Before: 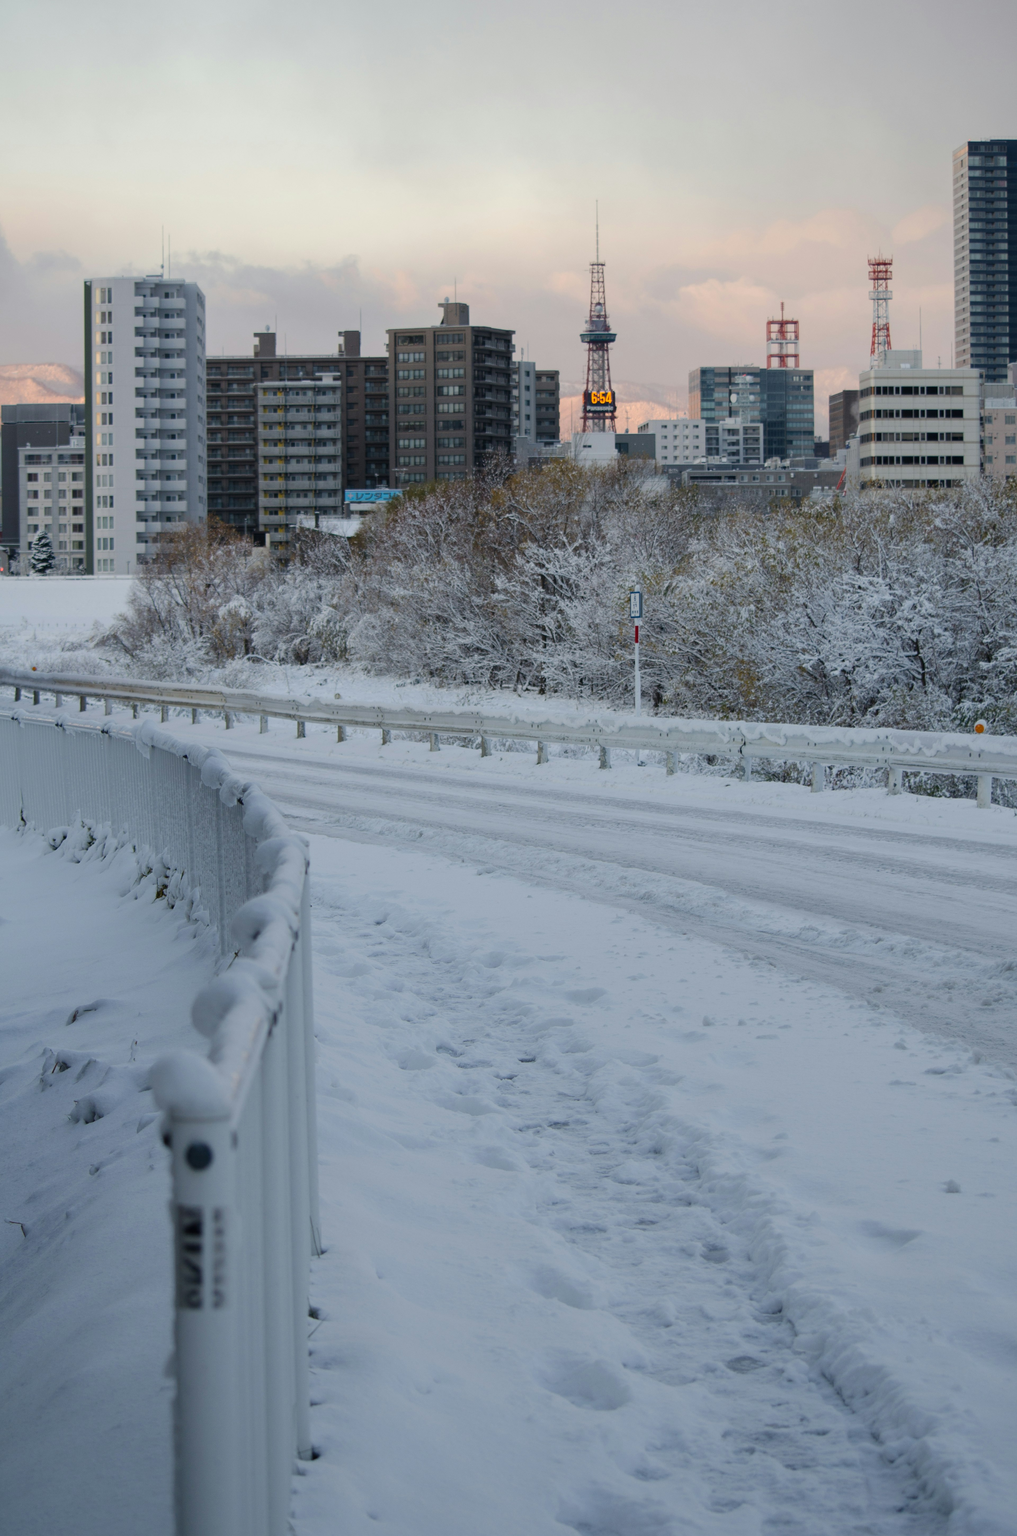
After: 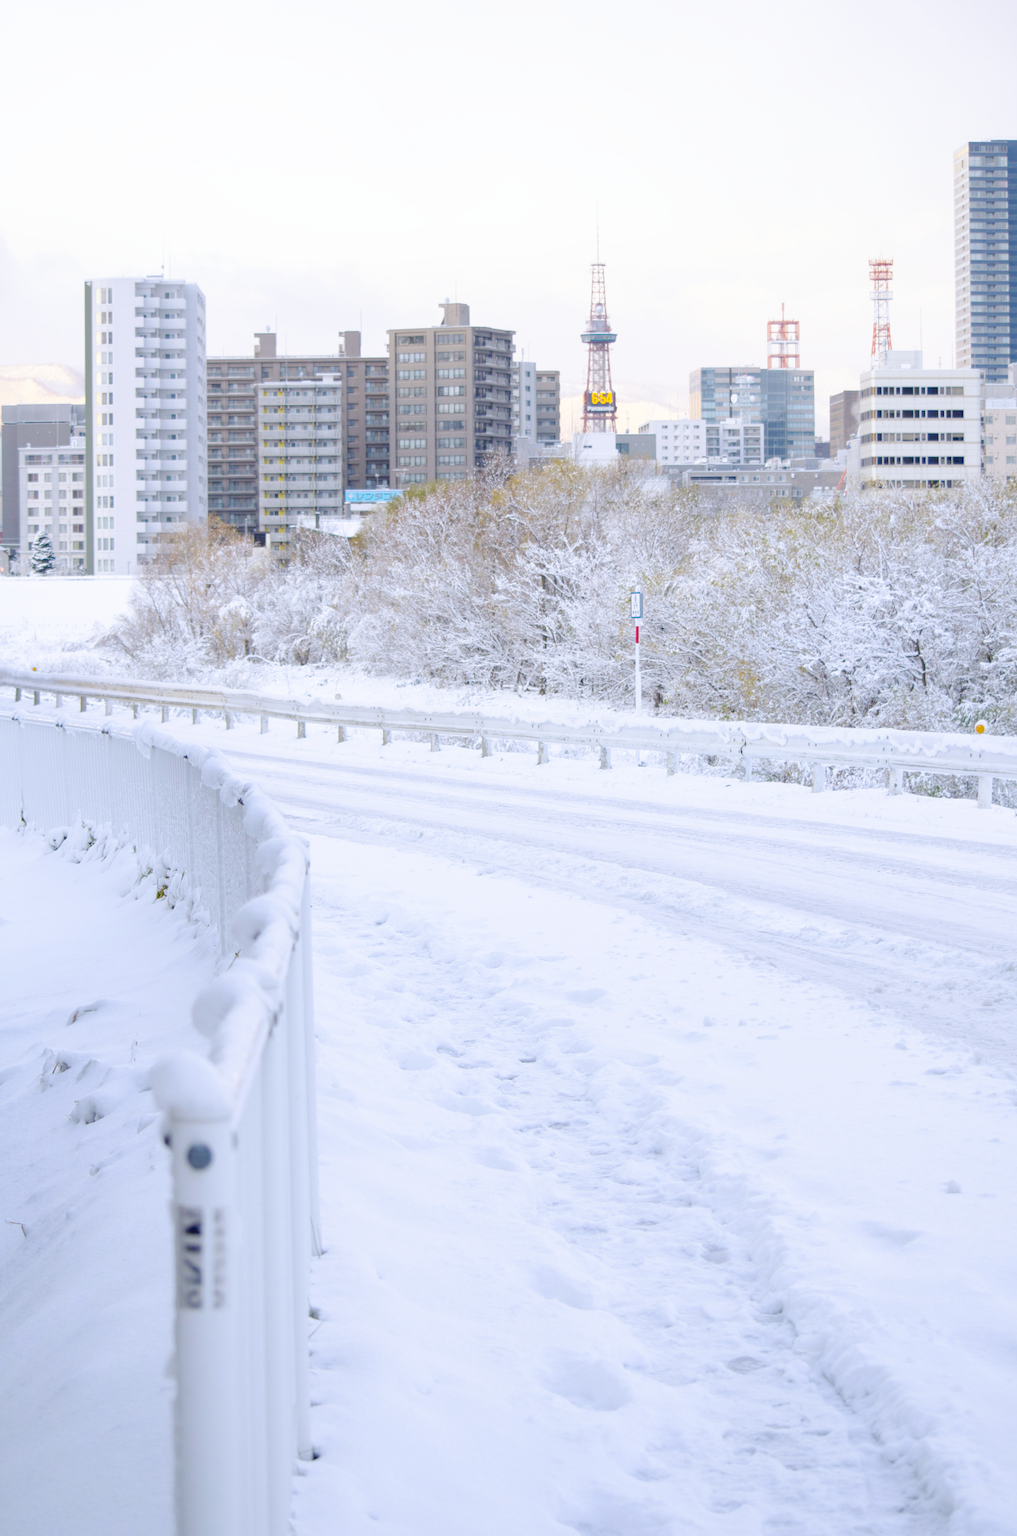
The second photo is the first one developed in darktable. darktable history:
tone curve: curves: ch0 [(0, 0) (0.003, 0) (0.011, 0.001) (0.025, 0.001) (0.044, 0.002) (0.069, 0.007) (0.1, 0.015) (0.136, 0.027) (0.177, 0.066) (0.224, 0.122) (0.277, 0.219) (0.335, 0.327) (0.399, 0.432) (0.468, 0.527) (0.543, 0.615) (0.623, 0.695) (0.709, 0.777) (0.801, 0.874) (0.898, 0.973) (1, 1)], preserve colors none
color look up table: target L [84.24, 90.44, 84.74, 78.25, 75.39, 50.94, 71.4, 68.27, 65.1, 58.73, 42.34, 51.28, 48.47, 15.24, 200.07, 99.61, 76.35, 73.06, 74.27, 63.6, 54.62, 50.95, 46.49, 38.43, 36.33, 30.39, 9.959, 83.8, 73.99, 78.31, 59.46, 69.75, 56.87, 60.03, 53.26, 46.51, 50.27, 48.84, 39.71, 35.46, 31.79, 28.93, 10.02, 81.09, 74.57, 67.38, 55.22, 33.2, 0.941], target a [-10.33, -14, -15.24, -51.98, -4.414, -42.47, -55.92, -3.063, -61.79, -20.15, -31.19, -40.08, -30.16, -15.52, 0, 2.139, 9.464, 25.64, 13.92, 24.06, 68.18, 61.74, 52.55, 7.231, 21.27, 30.89, 16.34, 3.447, 35.71, 3.925, 71.76, 28.46, 73.71, -12.32, 62.06, 9.987, 36.29, 71.82, 23.77, 16.92, 33.22, 37.23, 17.76, -40.6, -35.17, -40.13, -7.854, -11.49, -3.146], target b [36.91, 50.08, -12.04, -2.243, 68.81, 37.57, 21.33, 59.87, 50.29, 32.12, 29.22, 24.61, 36.05, 25.52, 0, -1.969, 70.69, 14.49, 45.96, 11.75, 1.371, 46.6, 34.56, 4.382, 27.24, 27.04, 17.94, -26.23, -27.2, -23.71, -44.36, -31.63, -35.94, -47.86, -9.667, -26.66, -39.29, -60.1, -78.21, -60.25, -21.1, -68.97, -25.05, -22.61, -30.56, -18.39, -32.58, -5.284, -7.404], num patches 49
